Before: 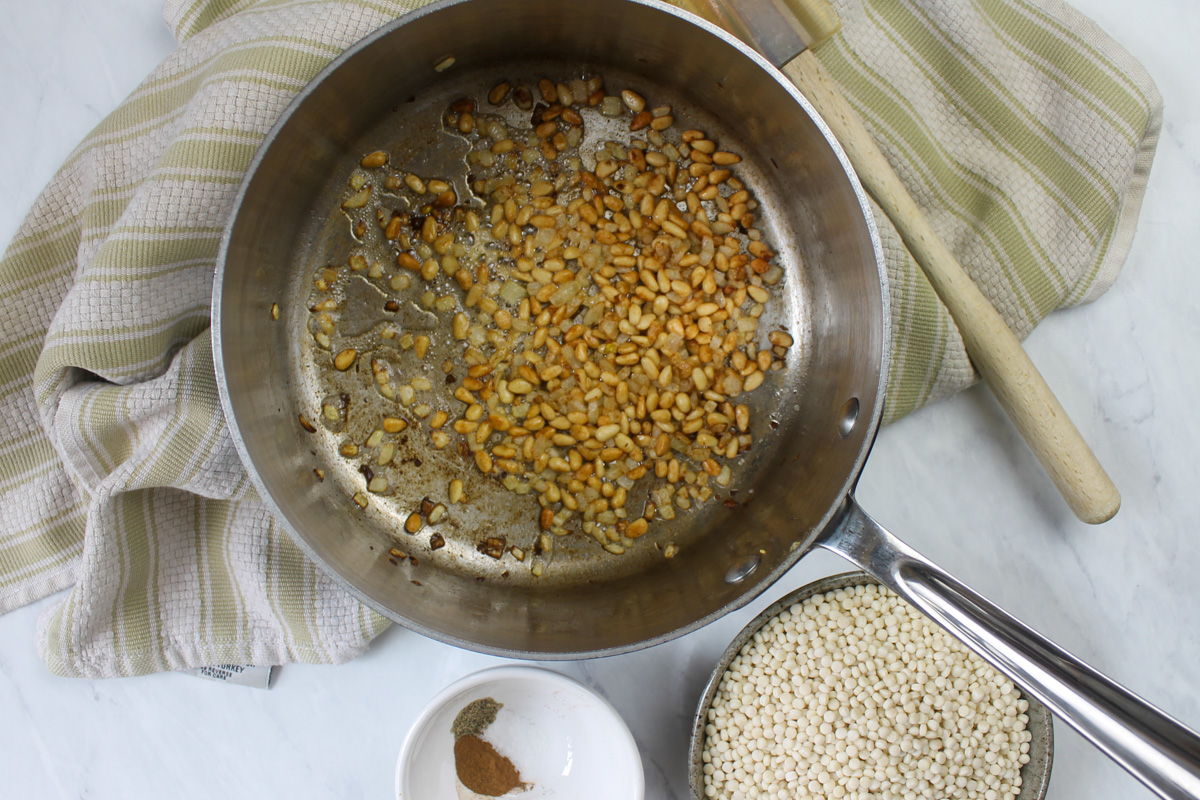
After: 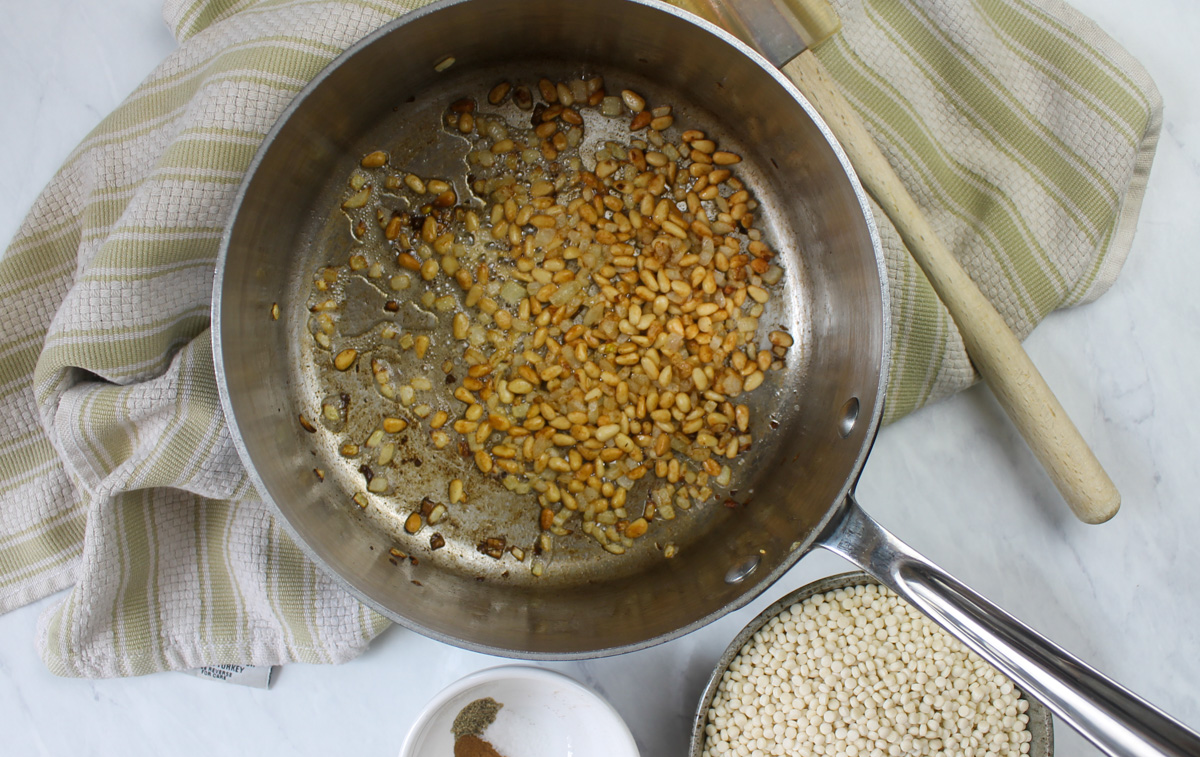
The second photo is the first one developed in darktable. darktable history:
crop and rotate: top 0.002%, bottom 5.261%
